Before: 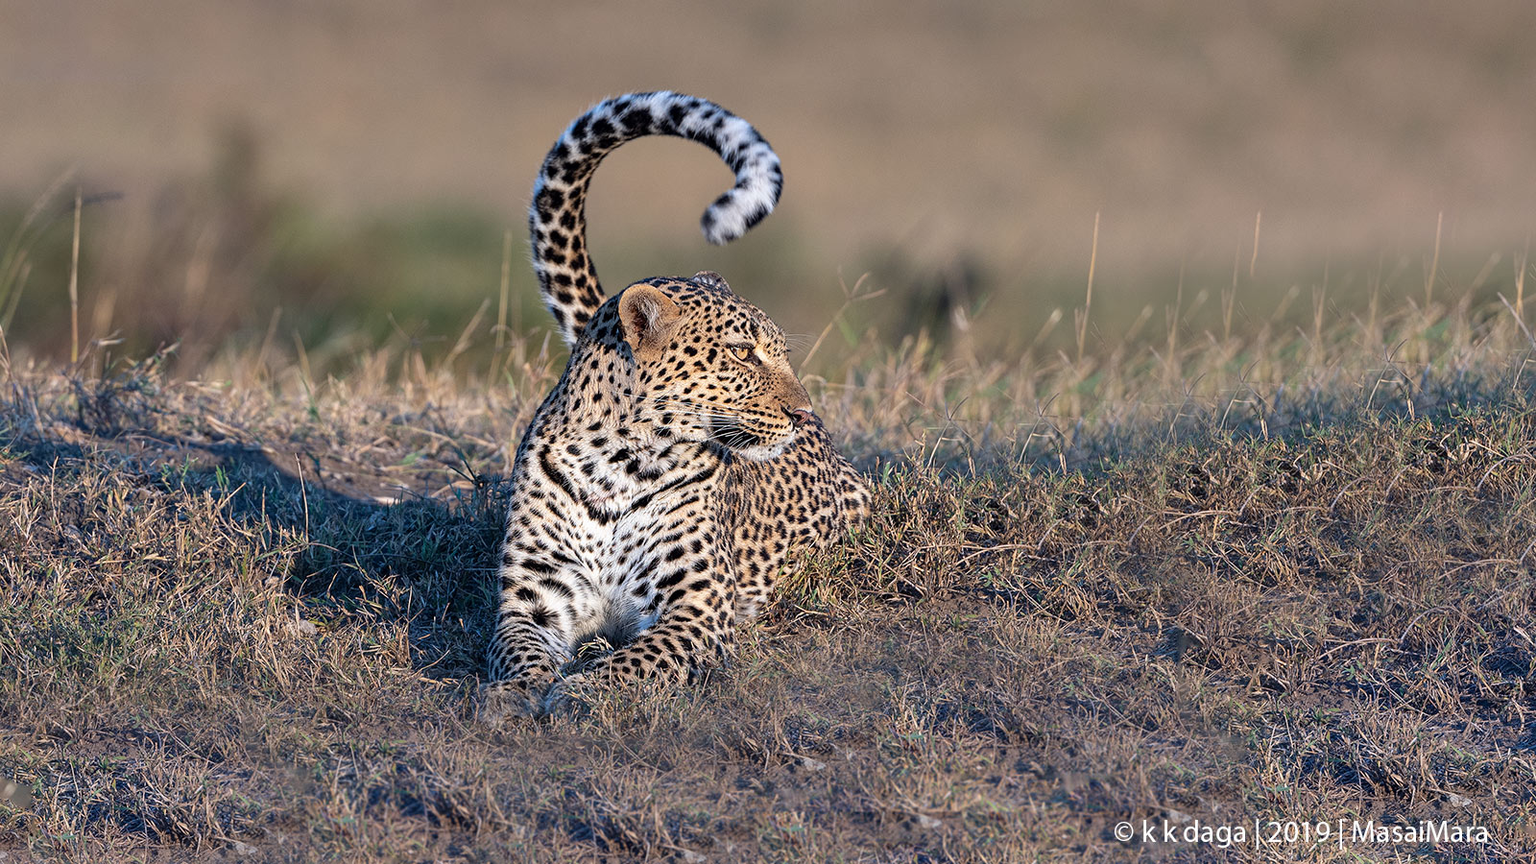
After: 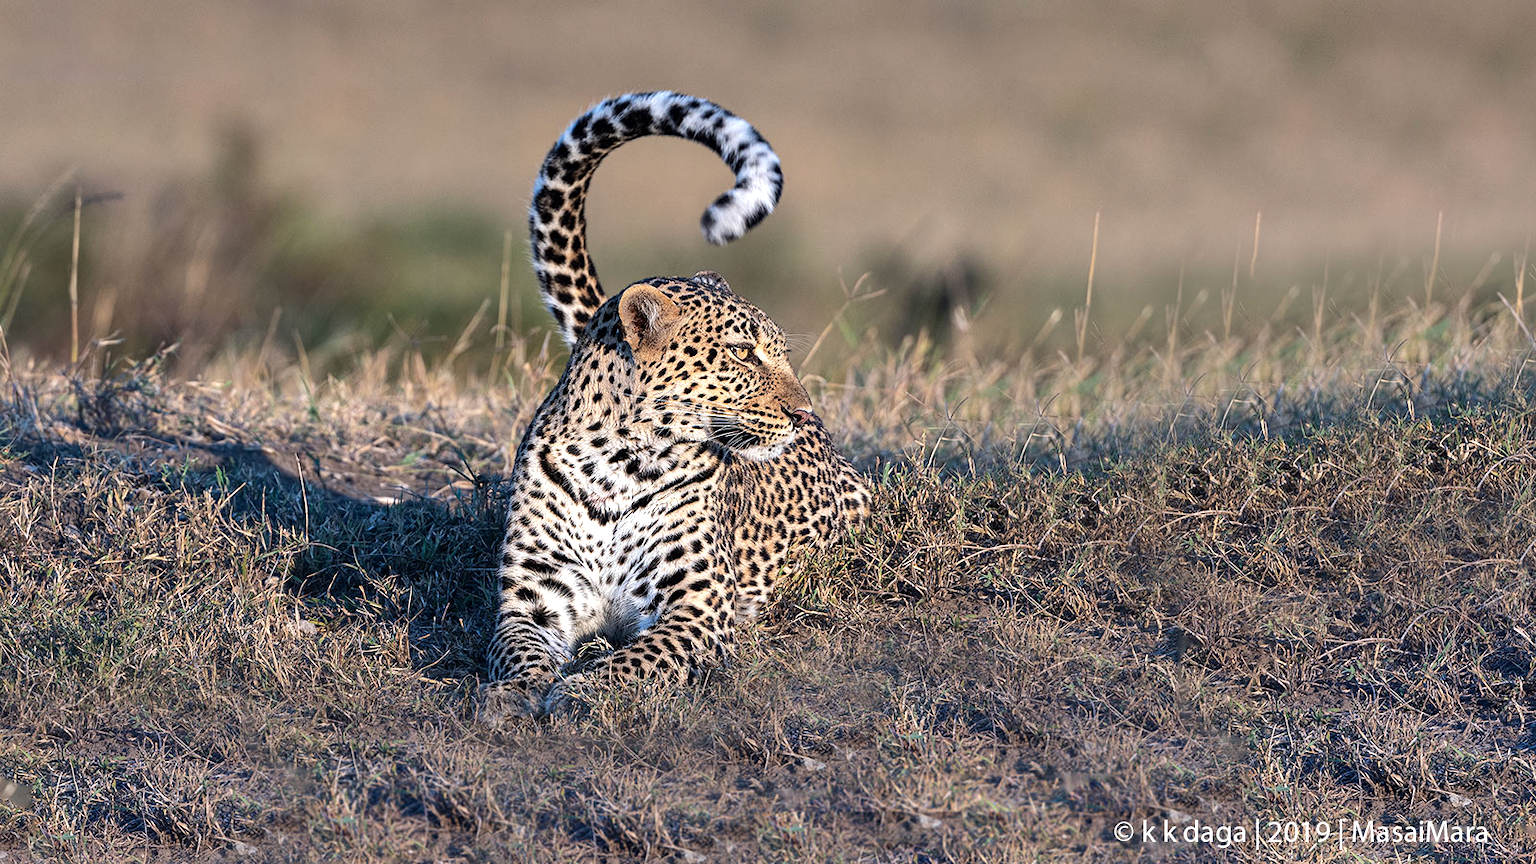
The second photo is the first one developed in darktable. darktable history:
tone equalizer: -8 EV -0.381 EV, -7 EV -0.374 EV, -6 EV -0.31 EV, -5 EV -0.233 EV, -3 EV 0.245 EV, -2 EV 0.324 EV, -1 EV 0.387 EV, +0 EV 0.405 EV, edges refinement/feathering 500, mask exposure compensation -1.57 EV, preserve details no
